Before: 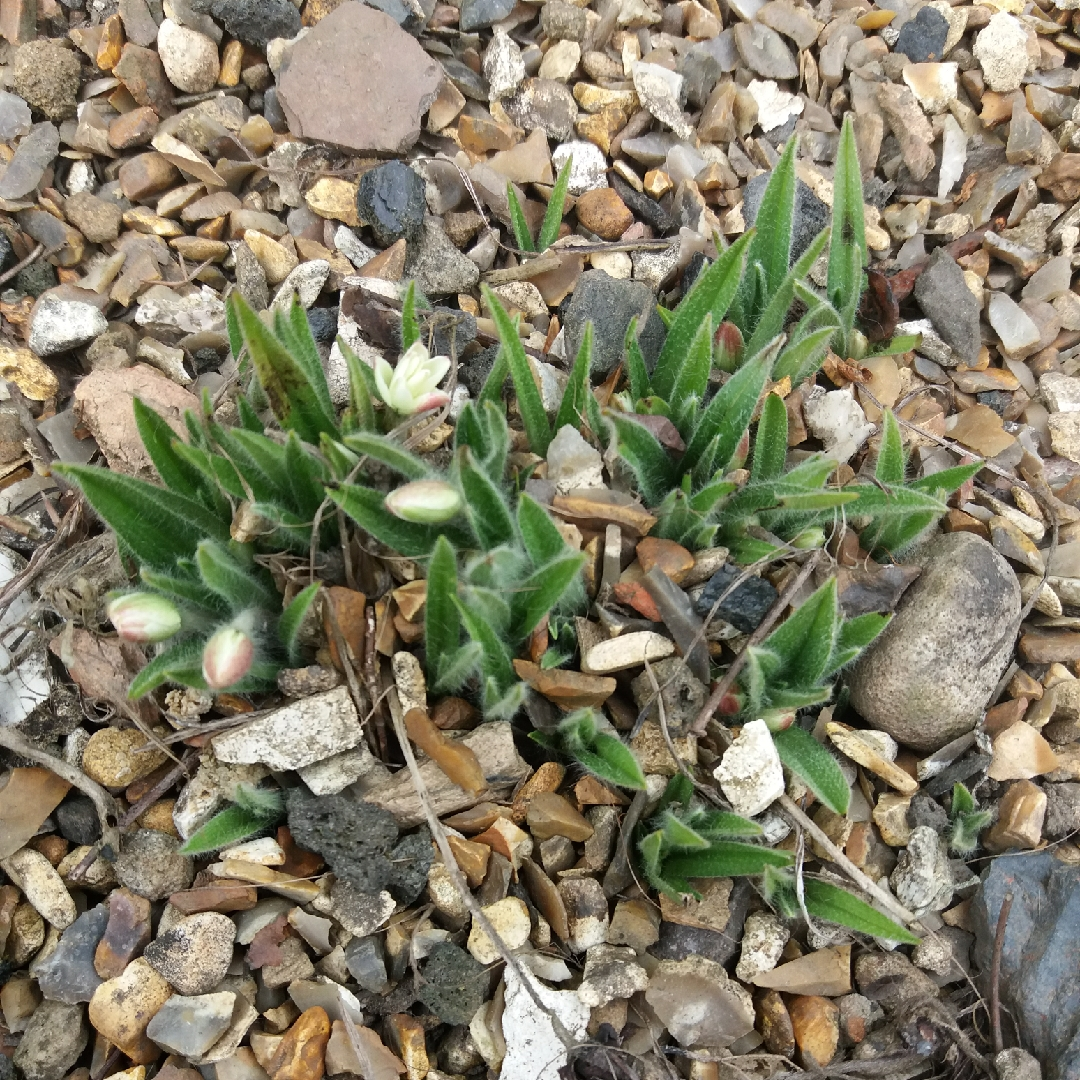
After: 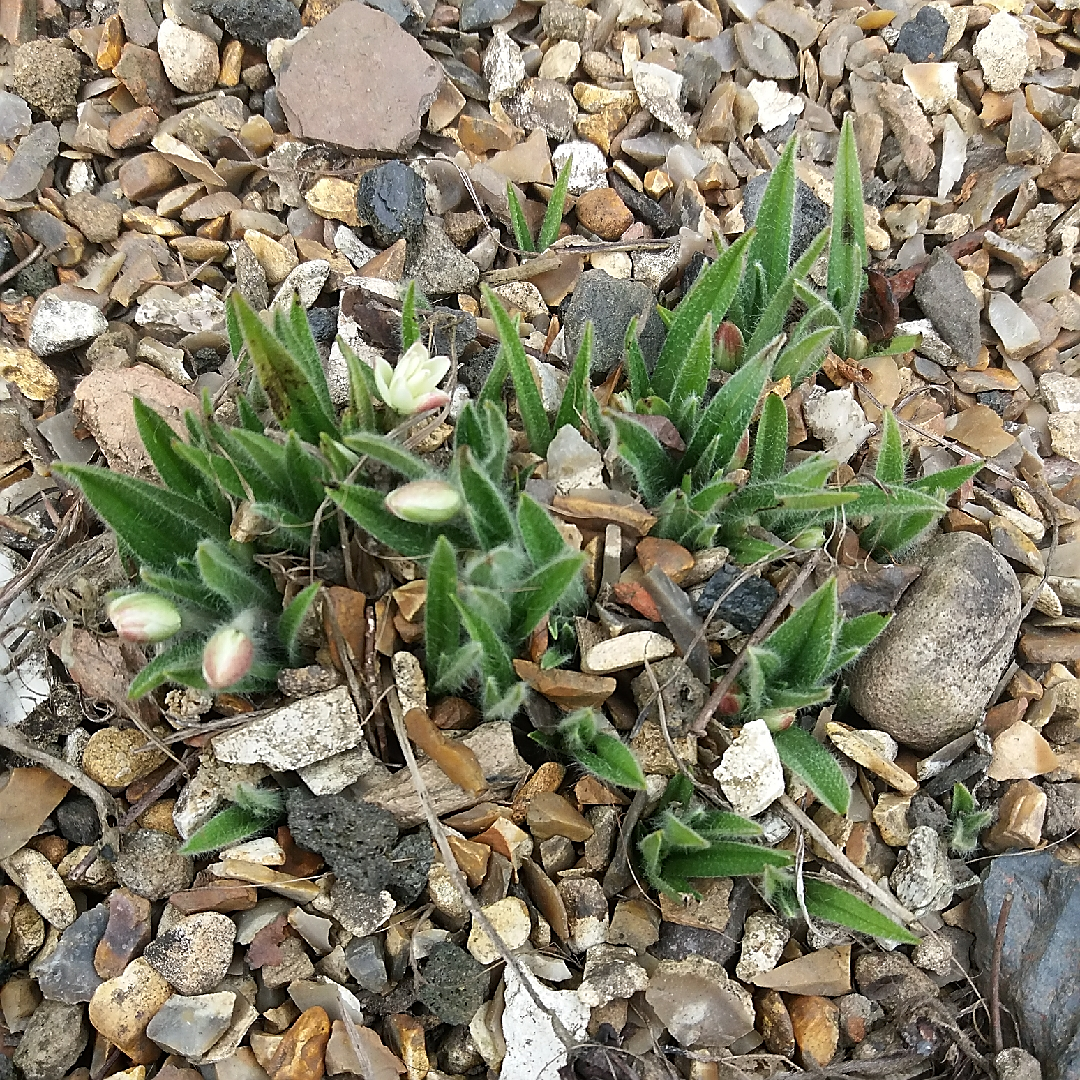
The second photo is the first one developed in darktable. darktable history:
sharpen: radius 1.359, amount 1.256, threshold 0.78
